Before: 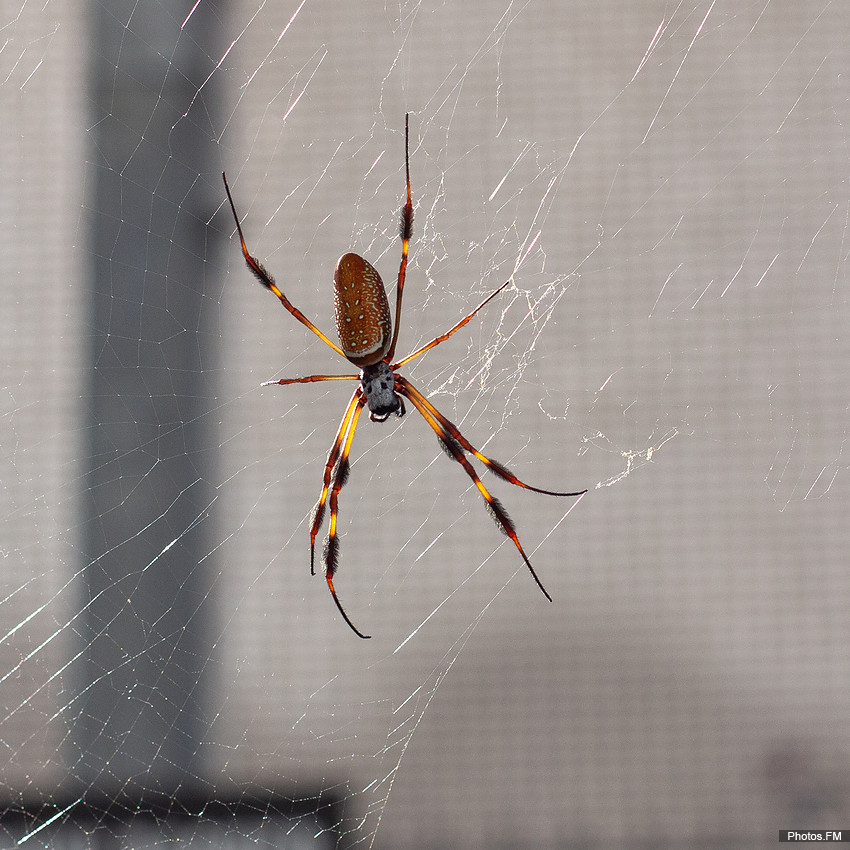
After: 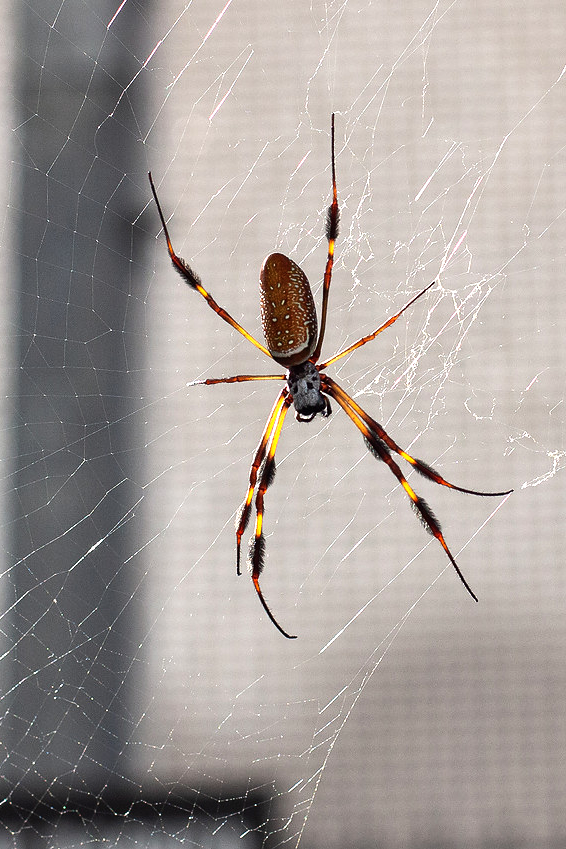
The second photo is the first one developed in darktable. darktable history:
tone equalizer: -8 EV -0.75 EV, -7 EV -0.7 EV, -6 EV -0.6 EV, -5 EV -0.4 EV, -3 EV 0.4 EV, -2 EV 0.6 EV, -1 EV 0.7 EV, +0 EV 0.75 EV, edges refinement/feathering 500, mask exposure compensation -1.57 EV, preserve details no
crop and rotate: left 8.786%, right 24.548%
